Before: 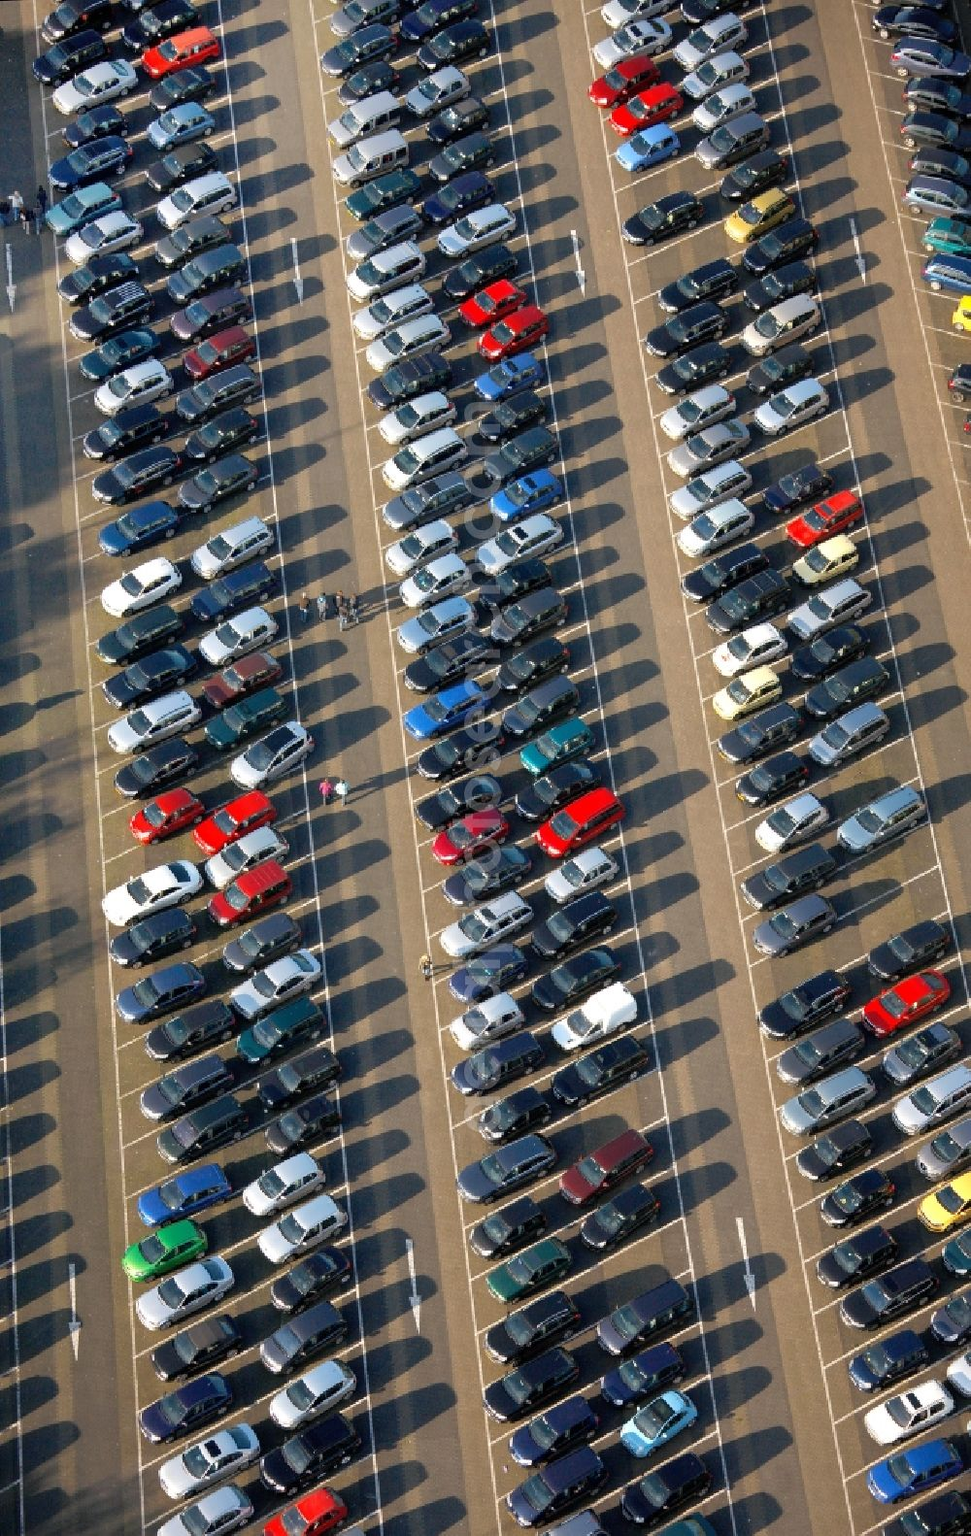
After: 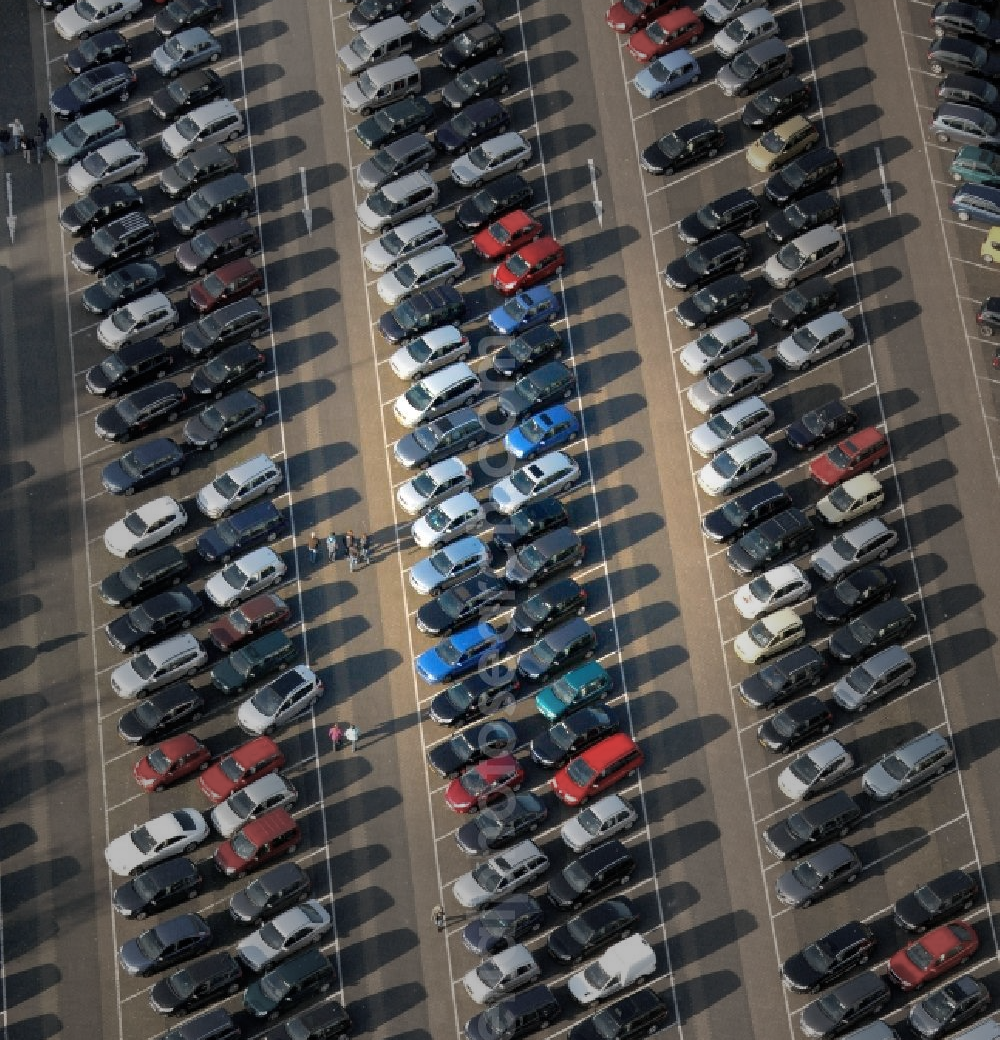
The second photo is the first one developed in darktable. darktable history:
crop and rotate: top 4.933%, bottom 29.302%
vignetting: fall-off start 30.94%, fall-off radius 34.82%
